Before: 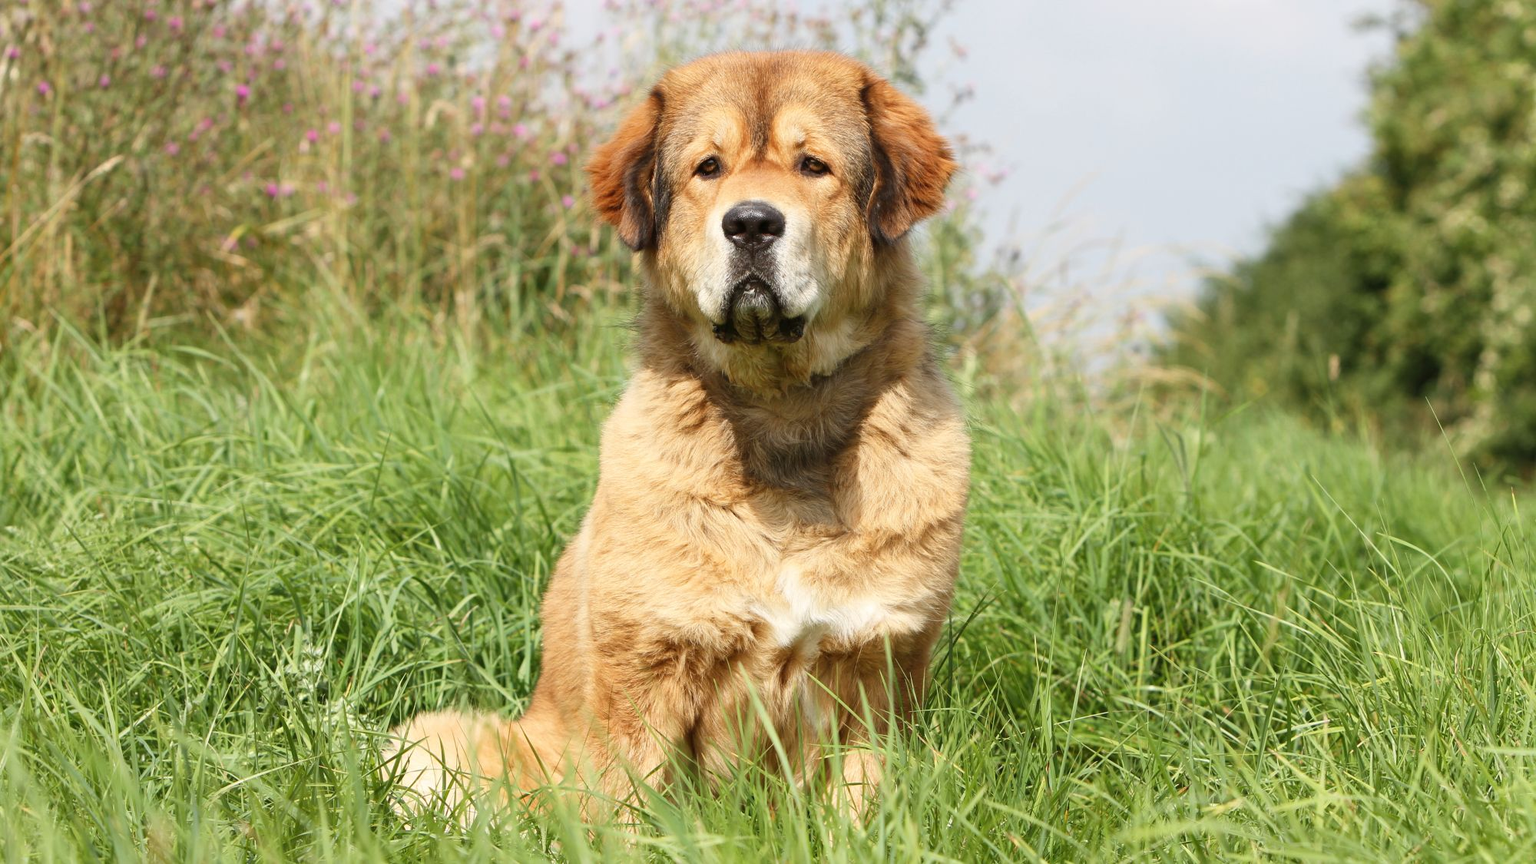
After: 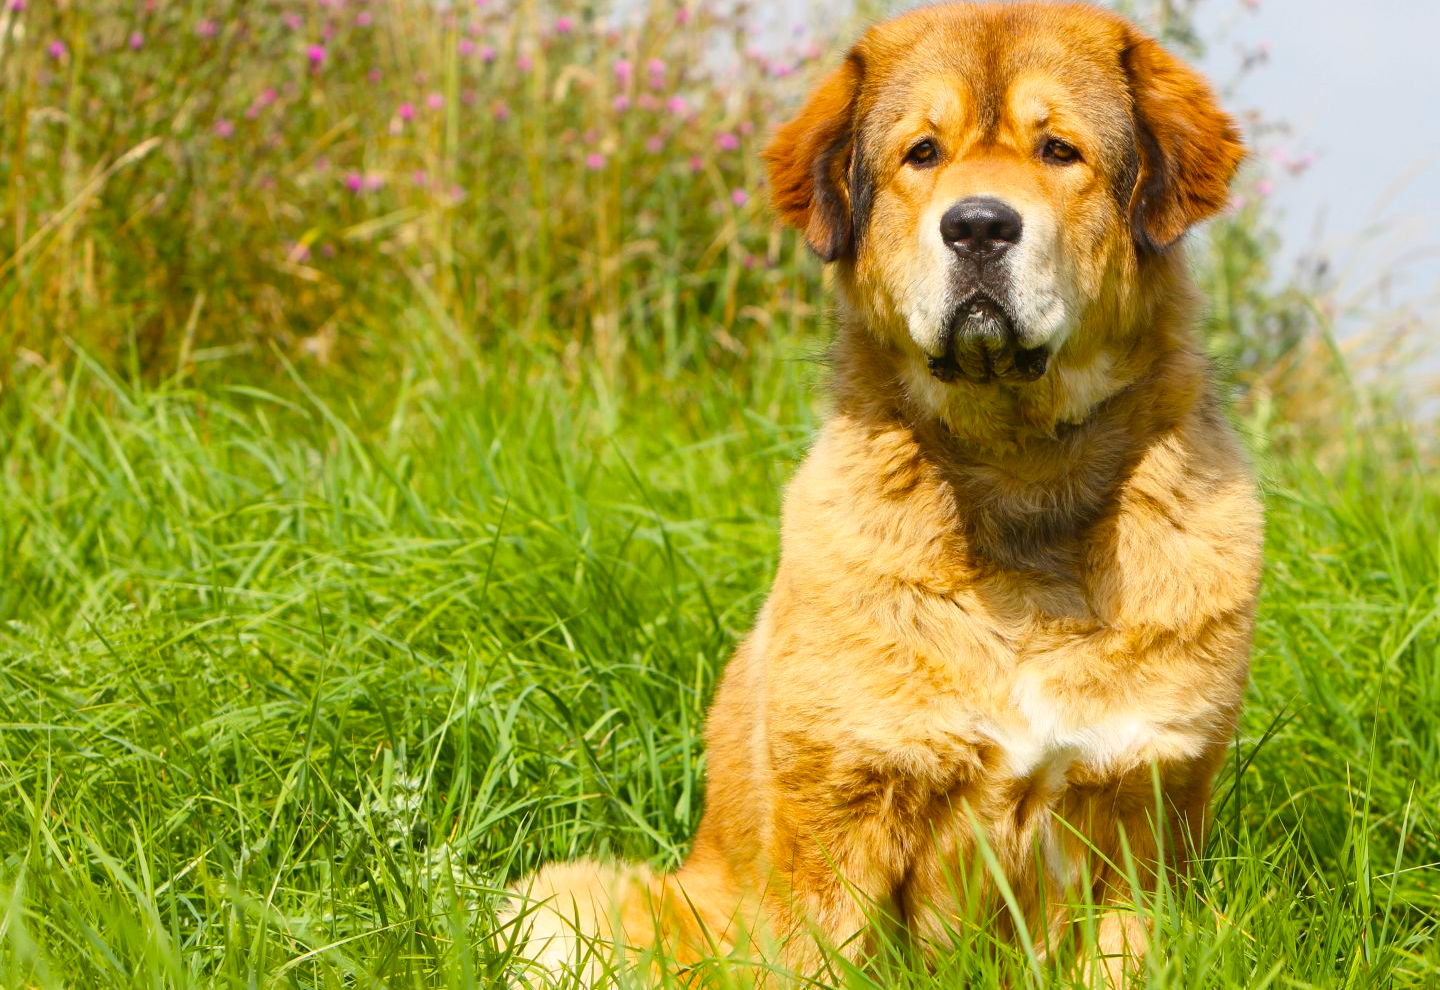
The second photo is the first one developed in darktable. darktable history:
crop: top 5.803%, right 27.864%, bottom 5.804%
color balance rgb: linear chroma grading › global chroma 15%, perceptual saturation grading › global saturation 30%
white balance: emerald 1
bloom: size 9%, threshold 100%, strength 7%
